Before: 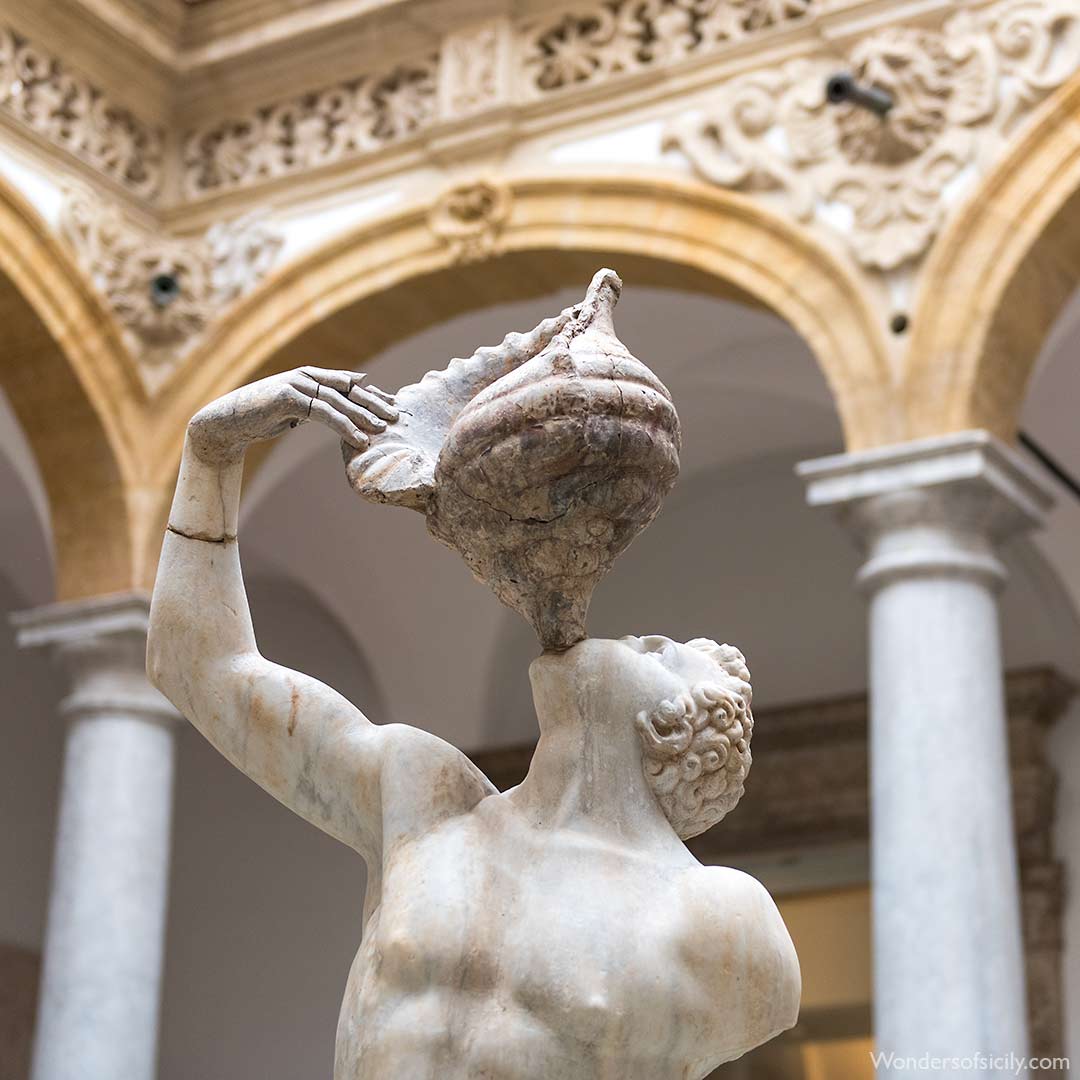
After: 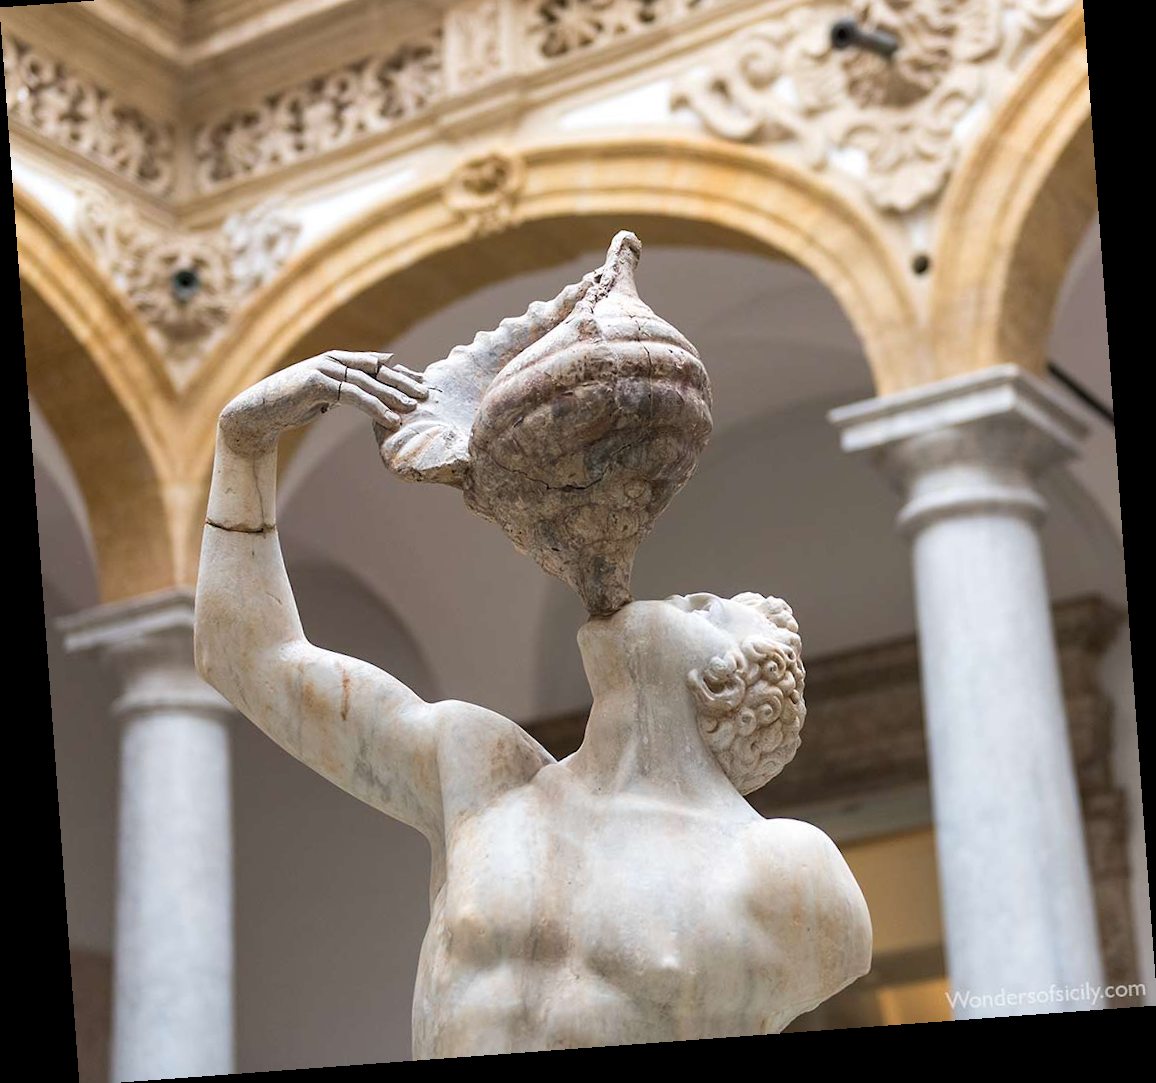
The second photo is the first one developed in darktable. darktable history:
rotate and perspective: rotation -4.25°, automatic cropping off
crop and rotate: top 6.25%
